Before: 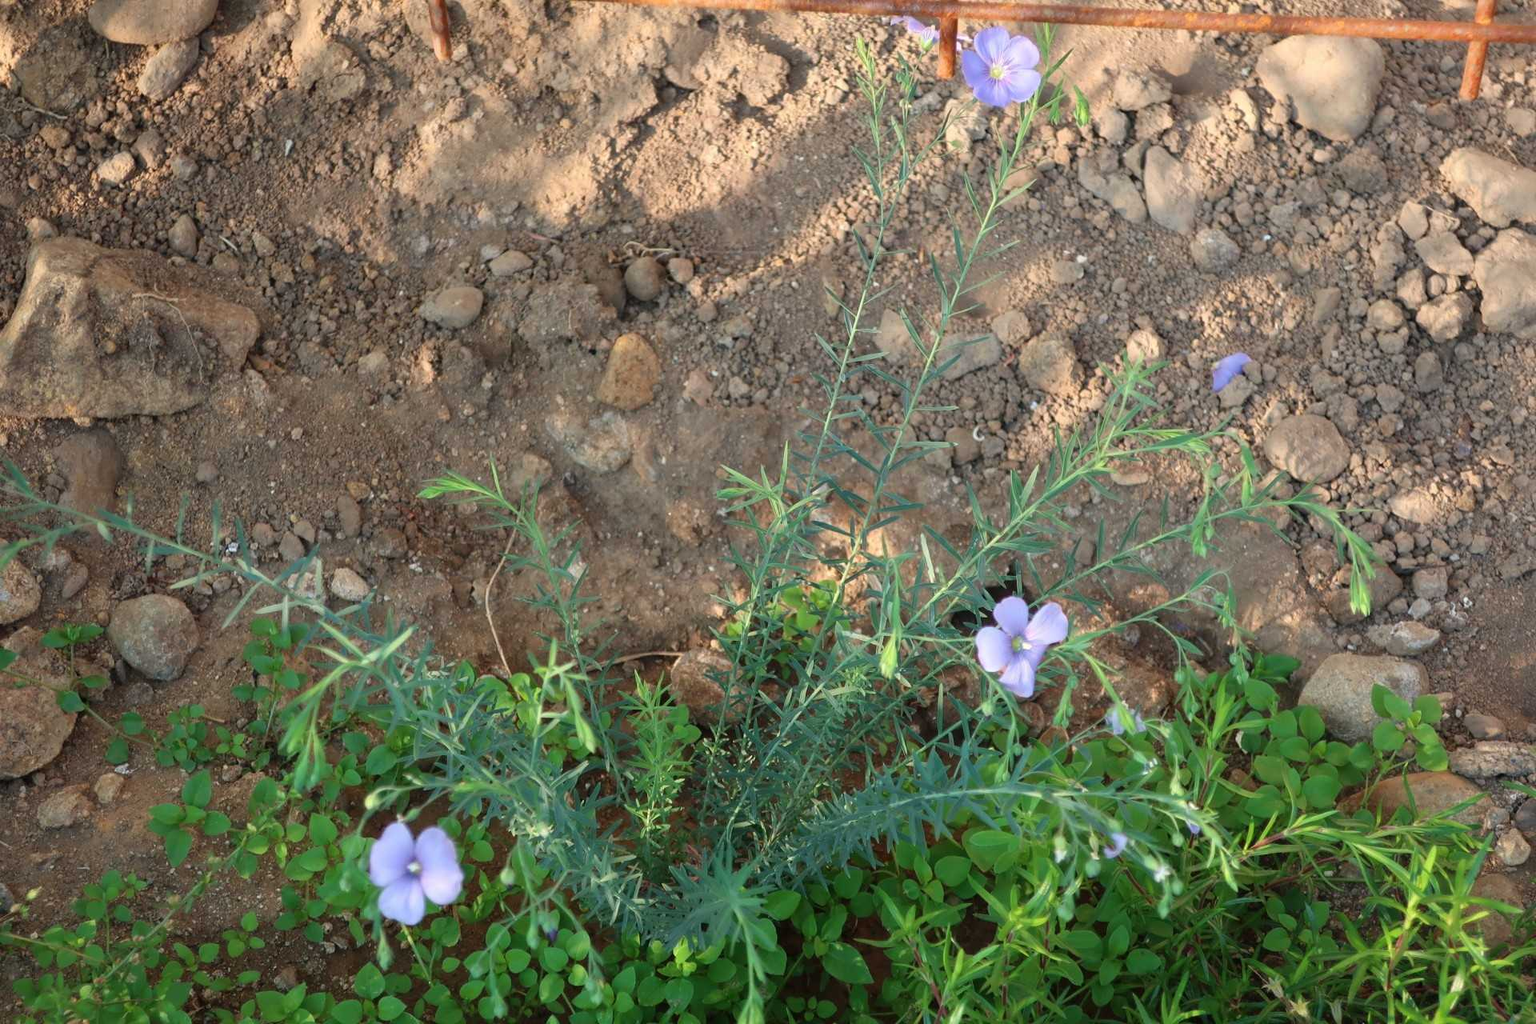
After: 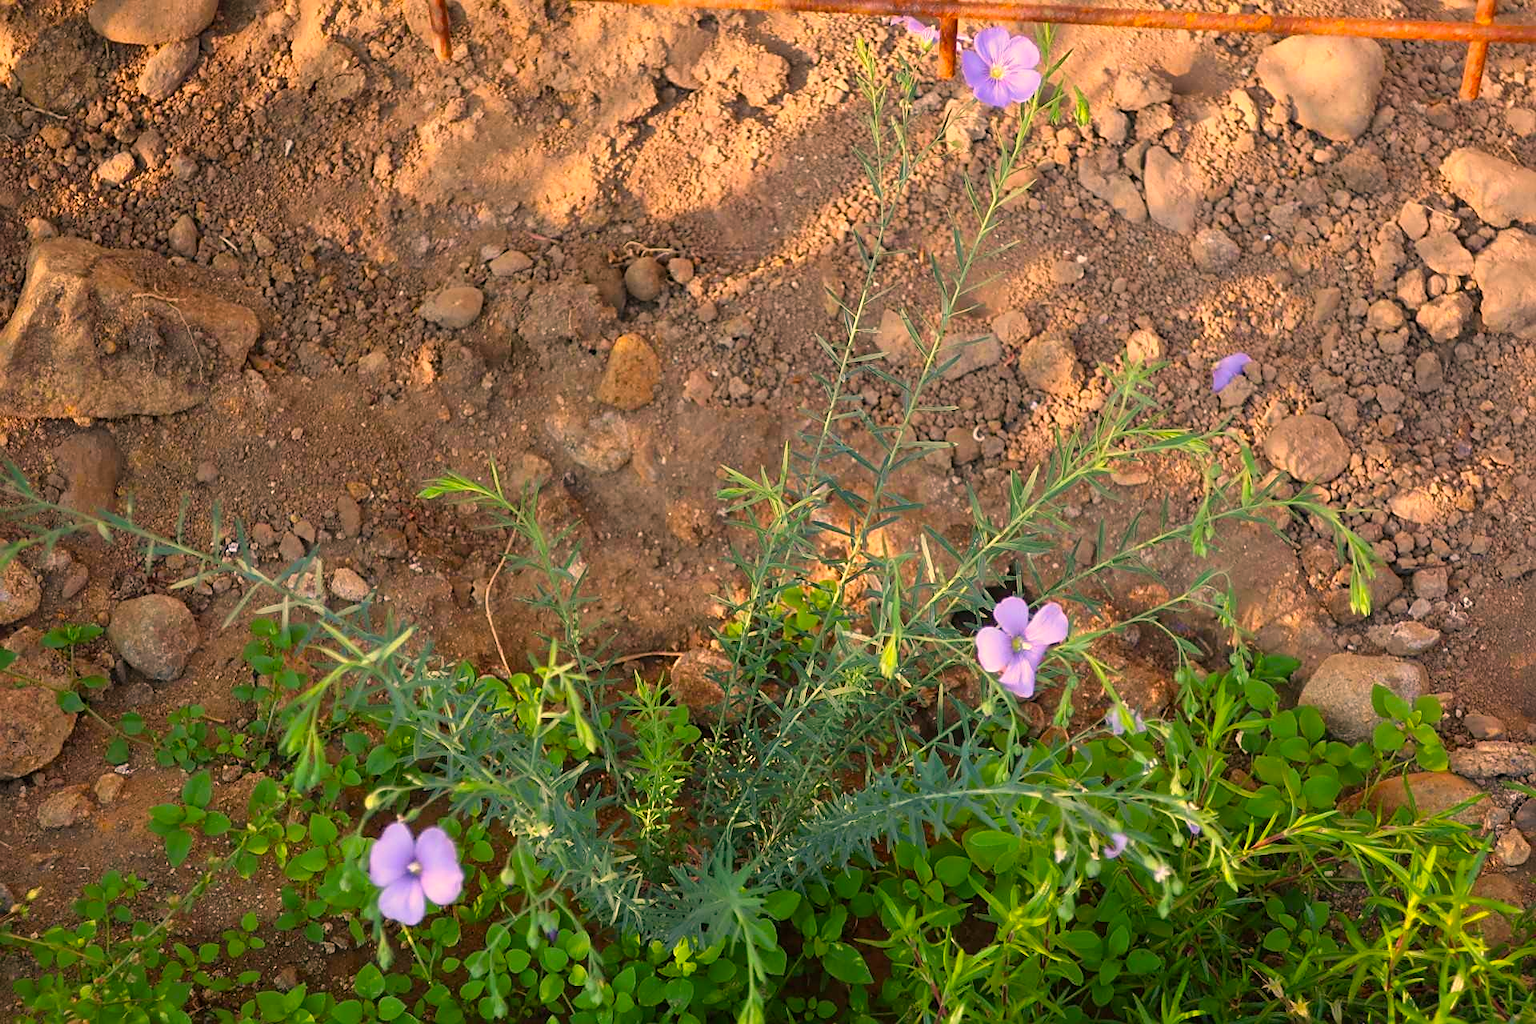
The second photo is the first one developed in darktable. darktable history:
color balance rgb: shadows lift › chroma 0.805%, shadows lift › hue 113.35°, perceptual saturation grading › global saturation 24.893%, global vibrance 20%
color correction: highlights a* 20.64, highlights b* 19.48
sharpen: on, module defaults
